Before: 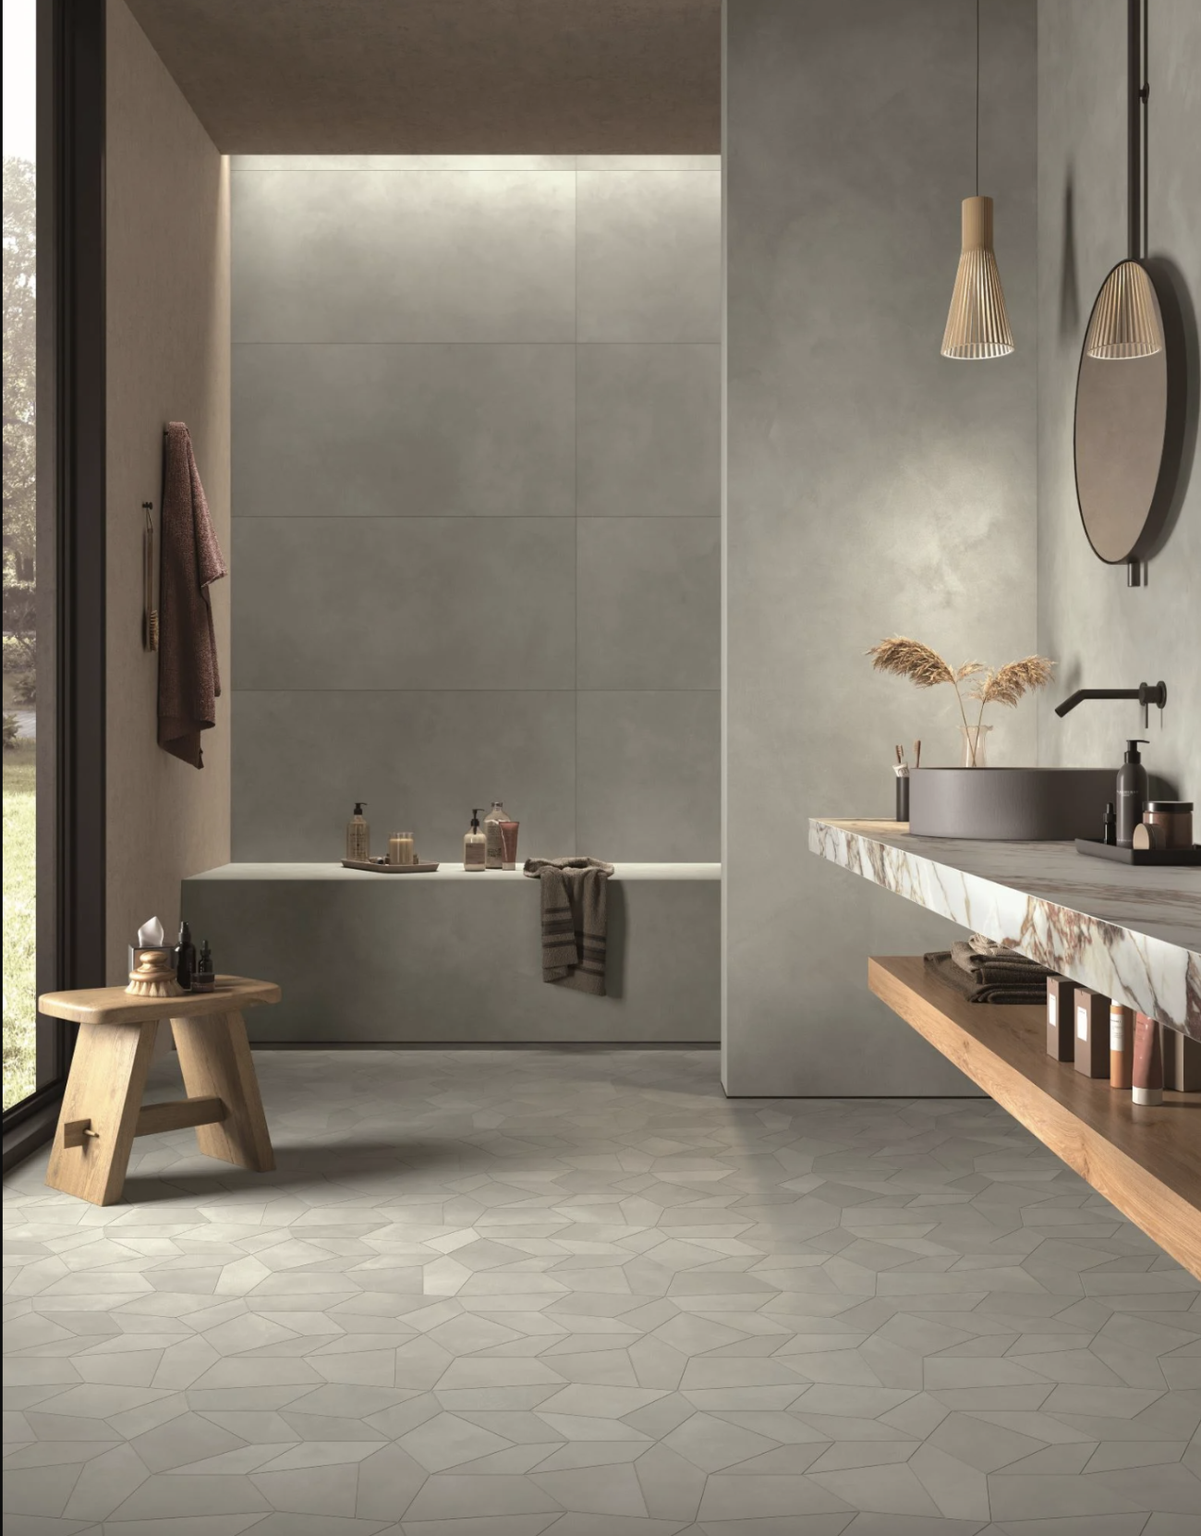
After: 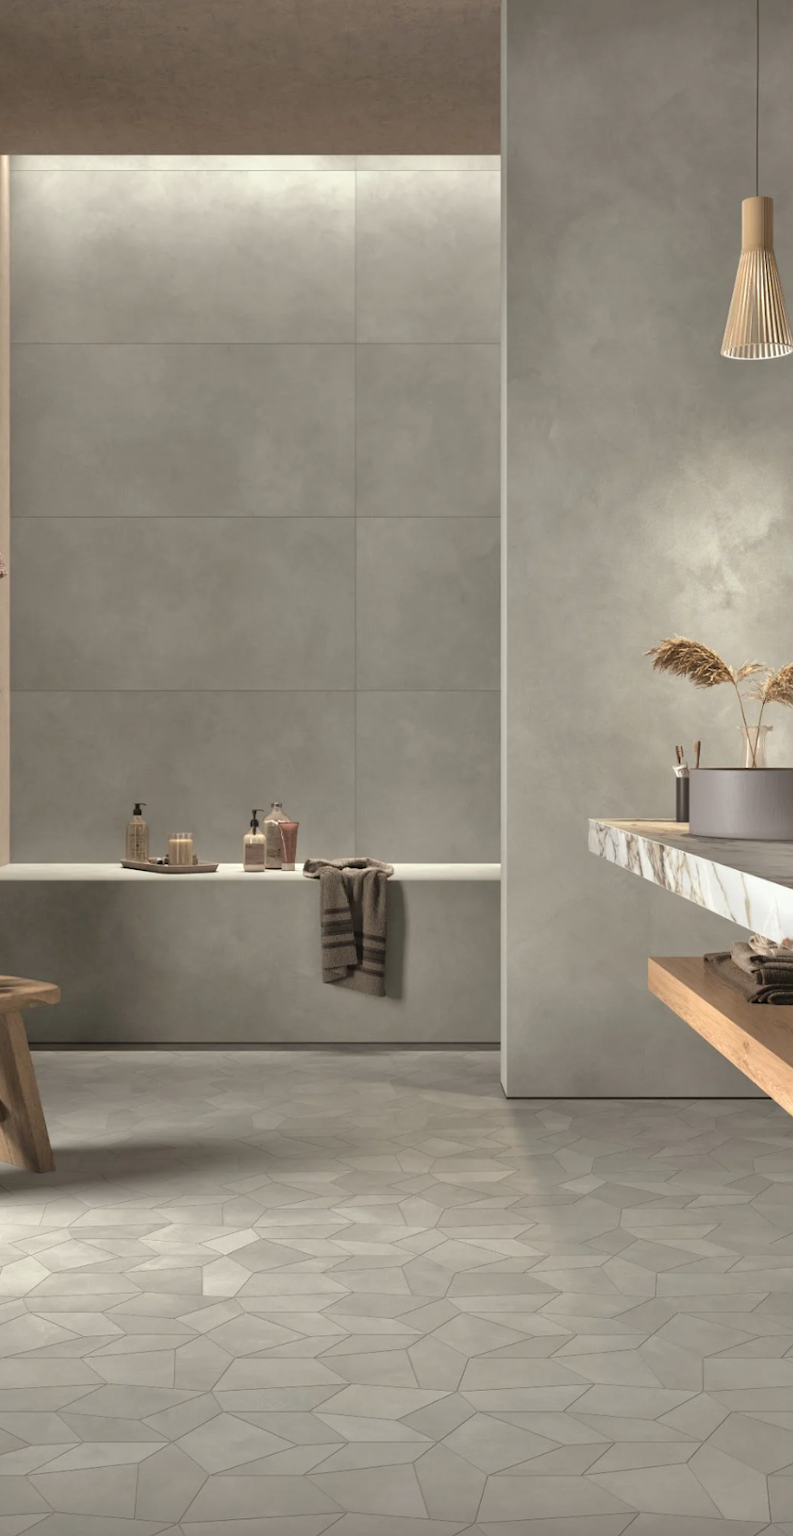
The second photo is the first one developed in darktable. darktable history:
crop and rotate: left 18.442%, right 15.508%
tone equalizer: -8 EV 0.001 EV, -7 EV -0.004 EV, -6 EV 0.009 EV, -5 EV 0.032 EV, -4 EV 0.276 EV, -3 EV 0.644 EV, -2 EV 0.584 EV, -1 EV 0.187 EV, +0 EV 0.024 EV
shadows and highlights: low approximation 0.01, soften with gaussian
